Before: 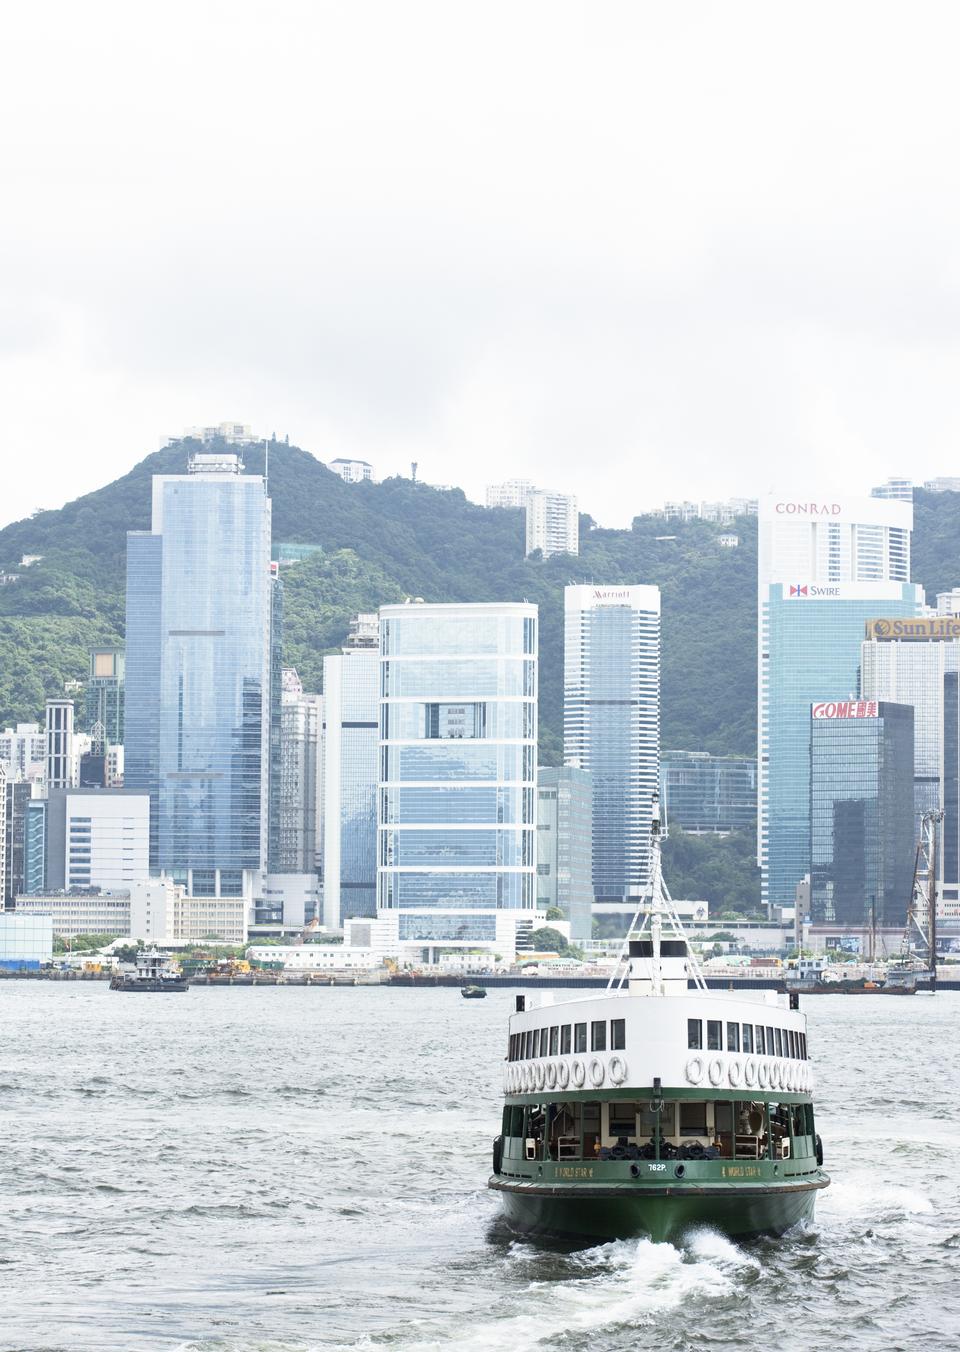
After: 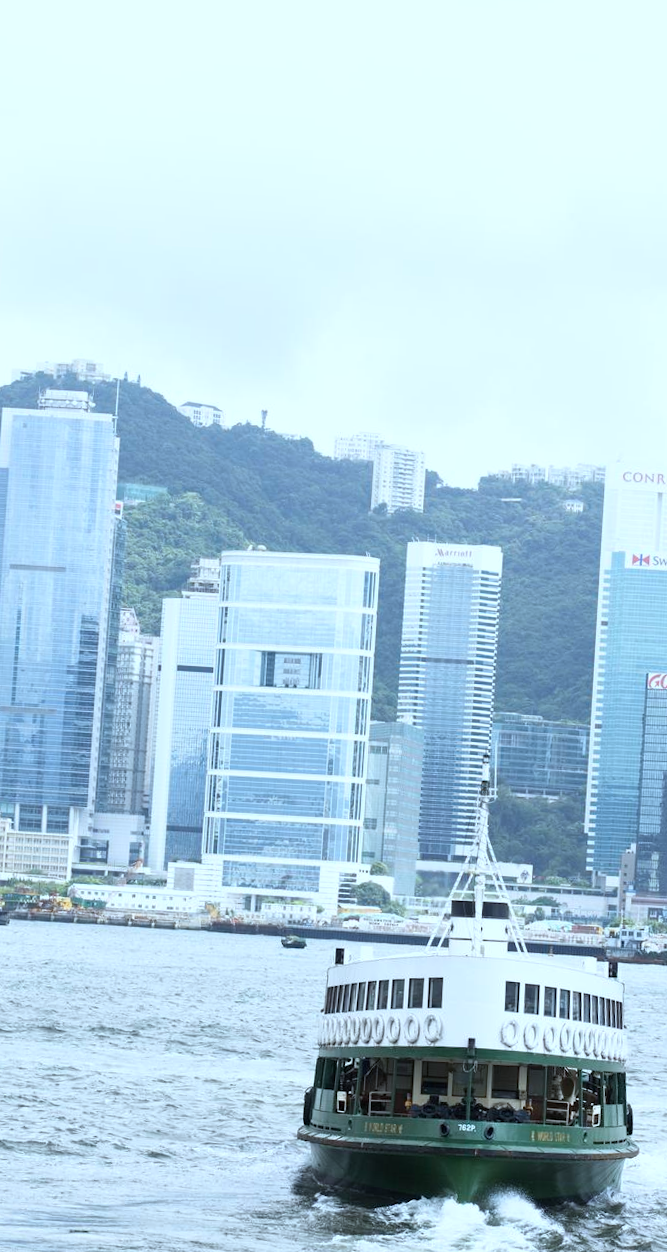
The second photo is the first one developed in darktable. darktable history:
color calibration: illuminant F (fluorescent), F source F9 (Cool White Deluxe 4150 K) – high CRI, x 0.374, y 0.373, temperature 4158.34 K
crop and rotate: angle -3.27°, left 14.277%, top 0.028%, right 10.766%, bottom 0.028%
